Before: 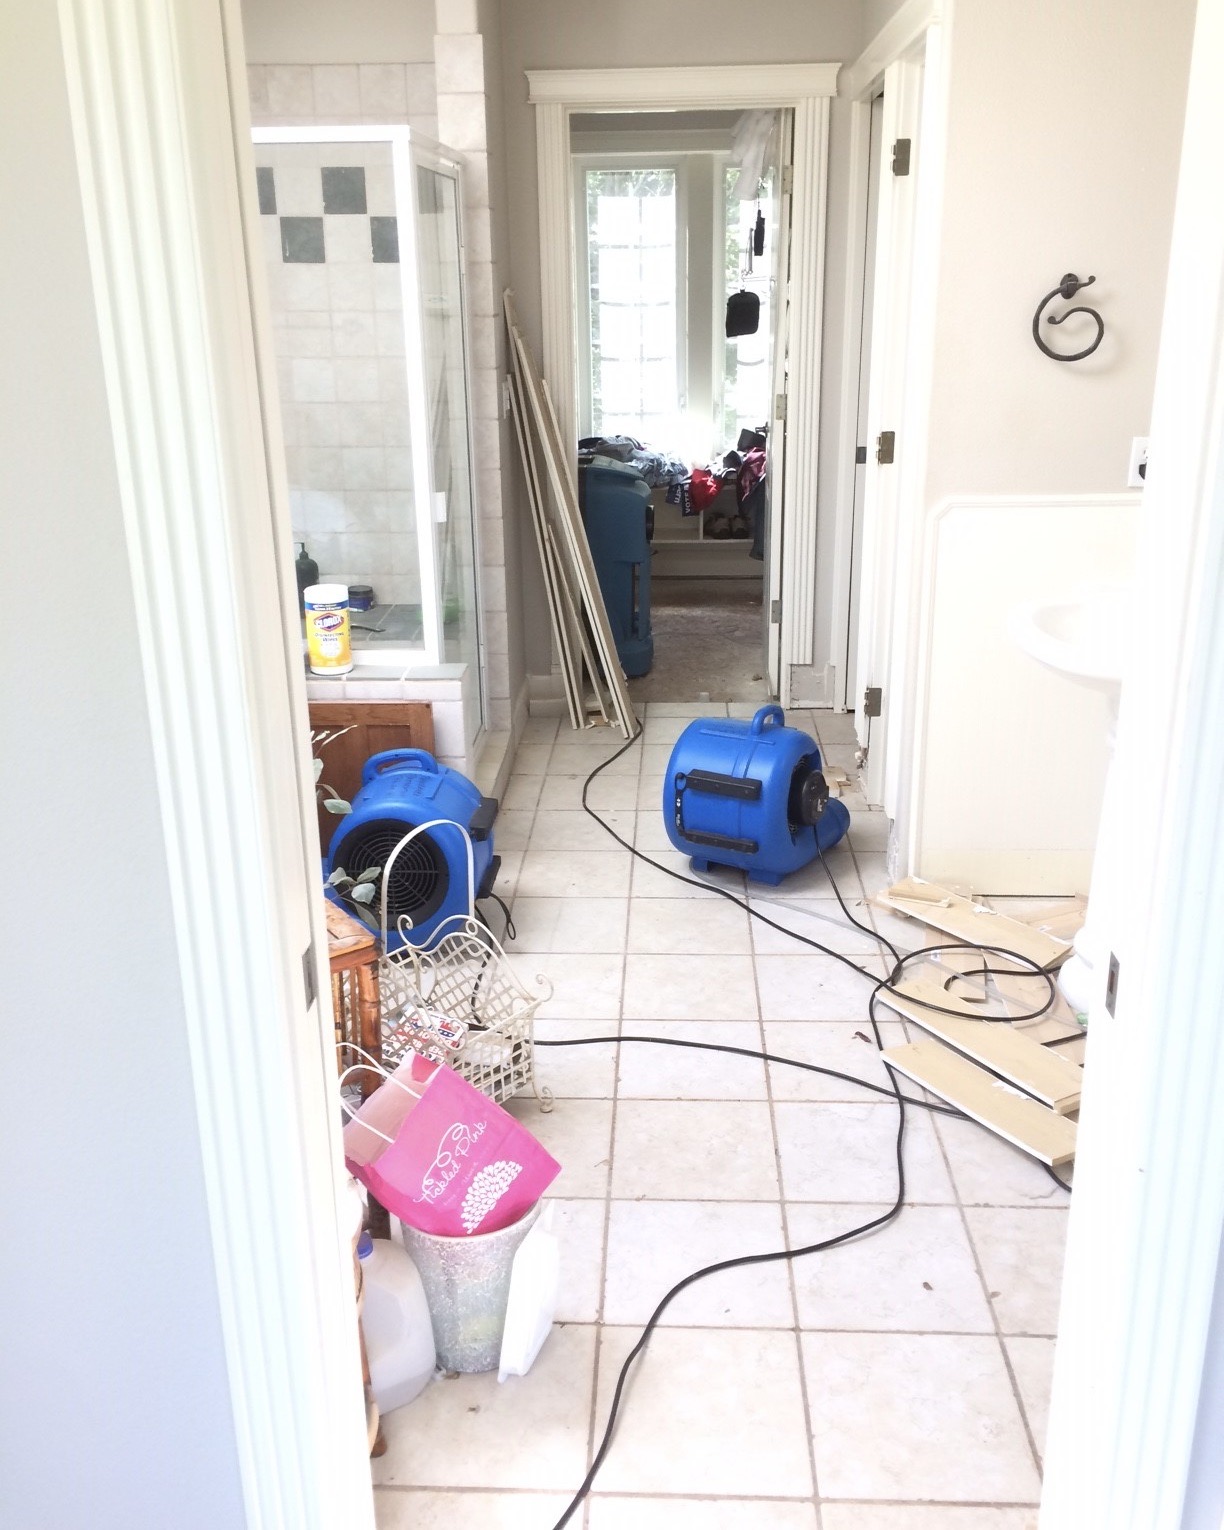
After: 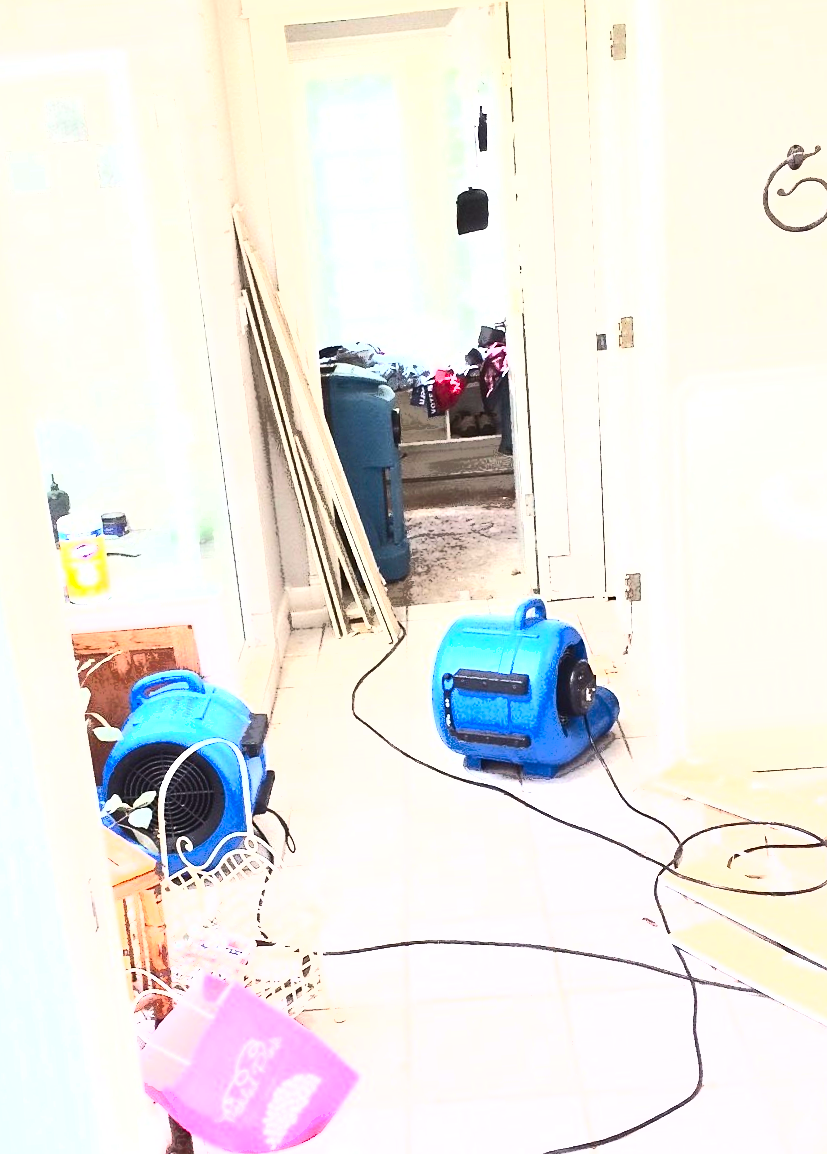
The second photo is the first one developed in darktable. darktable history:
rotate and perspective: rotation -4.57°, crop left 0.054, crop right 0.944, crop top 0.087, crop bottom 0.914
contrast brightness saturation: contrast 0.28
crop: left 18.479%, right 12.2%, bottom 13.971%
shadows and highlights: shadows 37.27, highlights -28.18, soften with gaussian
sharpen: amount 0.2
exposure: black level correction 0, exposure 2 EV, compensate highlight preservation false
fill light: exposure -0.73 EV, center 0.69, width 2.2
